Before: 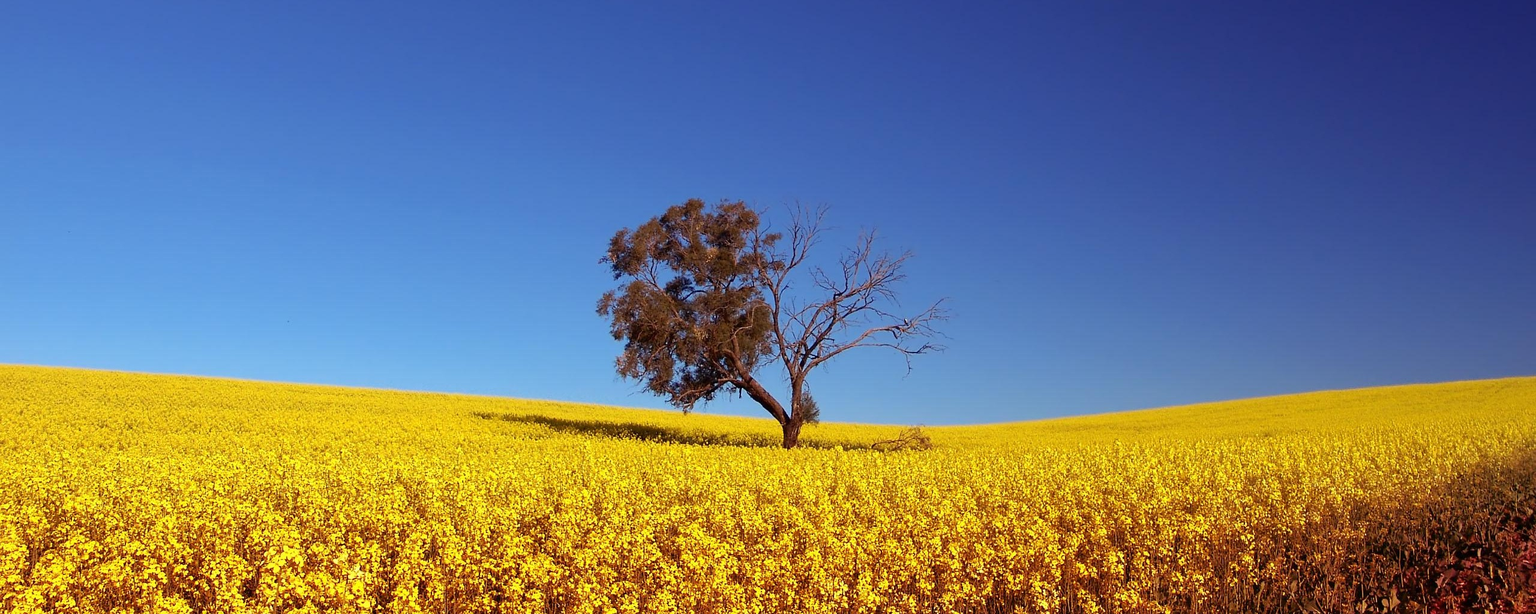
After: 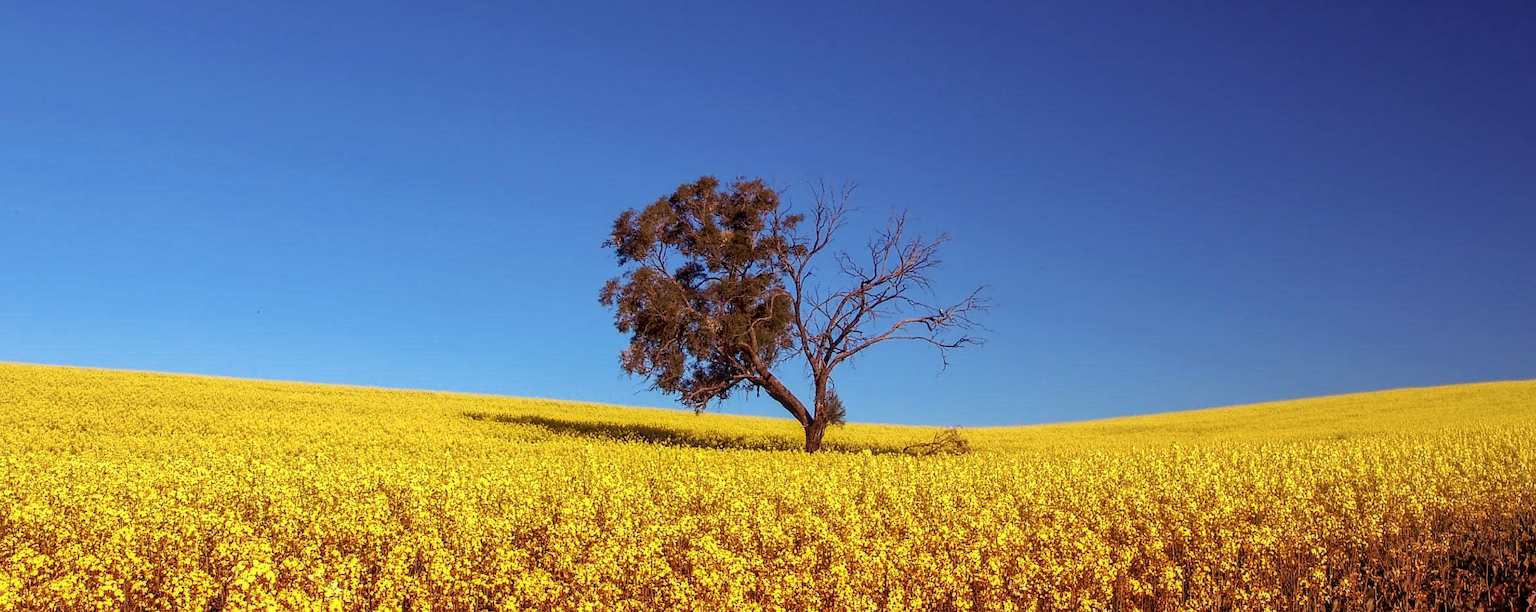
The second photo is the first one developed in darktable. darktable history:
velvia: on, module defaults
crop: left 3.571%, top 6.52%, right 5.942%, bottom 3.274%
contrast brightness saturation: saturation -0.051
local contrast: highlights 1%, shadows 5%, detail 133%
